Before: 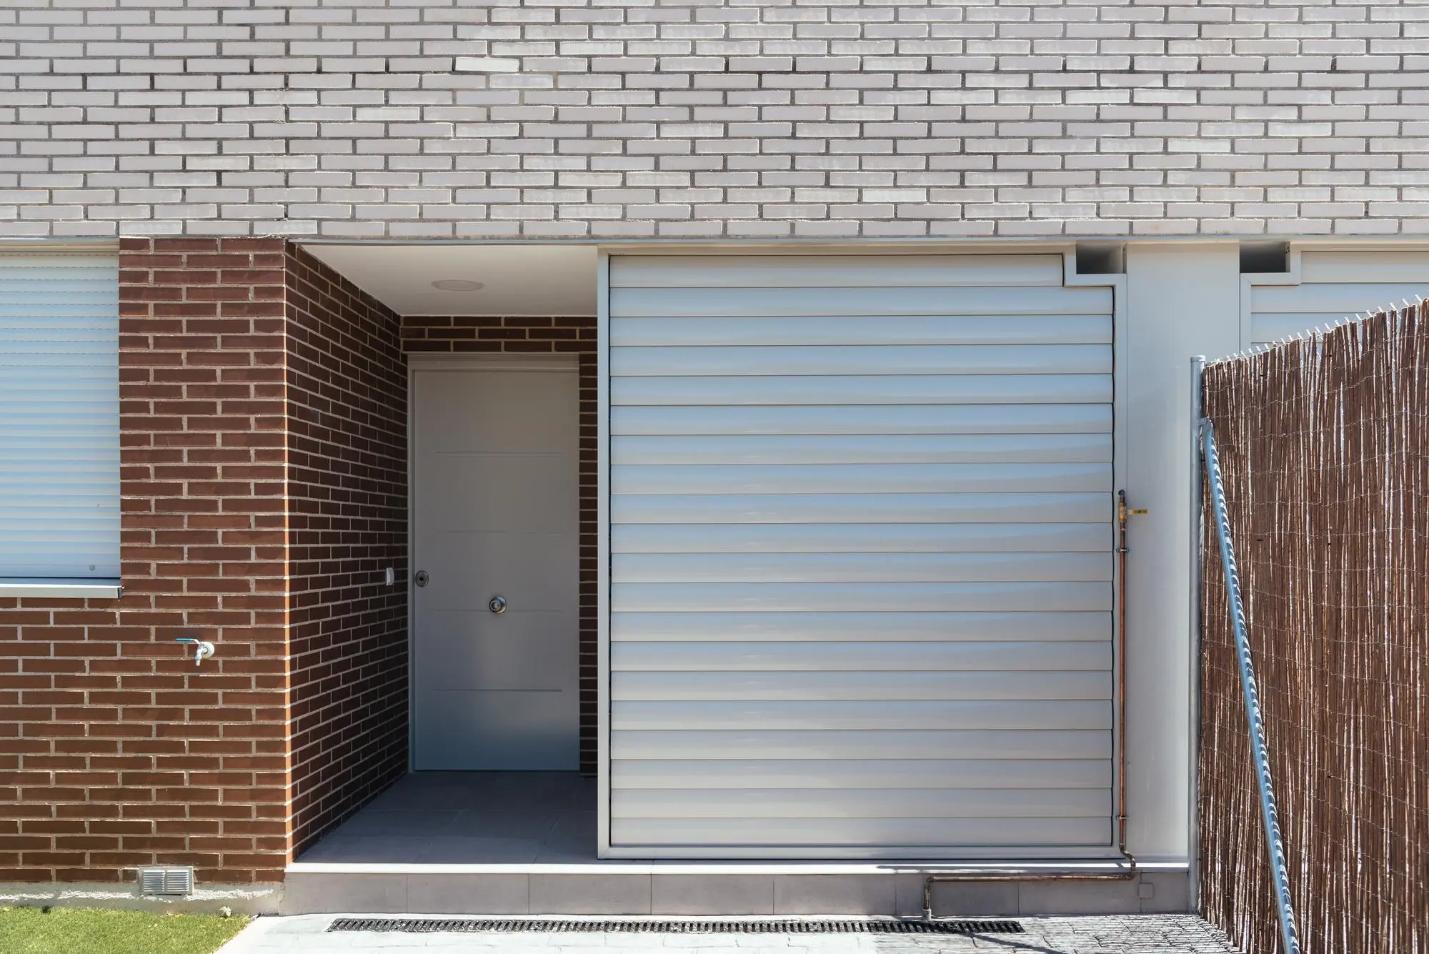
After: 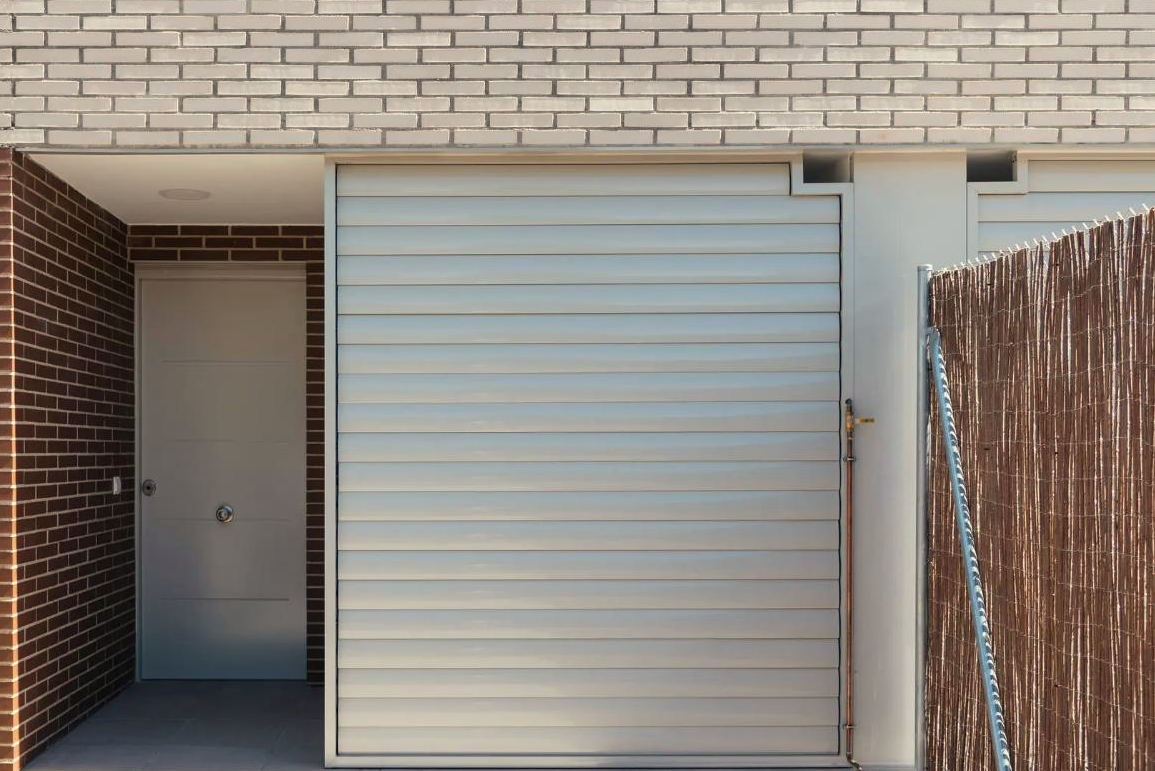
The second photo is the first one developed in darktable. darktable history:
crop: left 19.159%, top 9.58%, bottom 9.58%
white balance: red 1.045, blue 0.932
